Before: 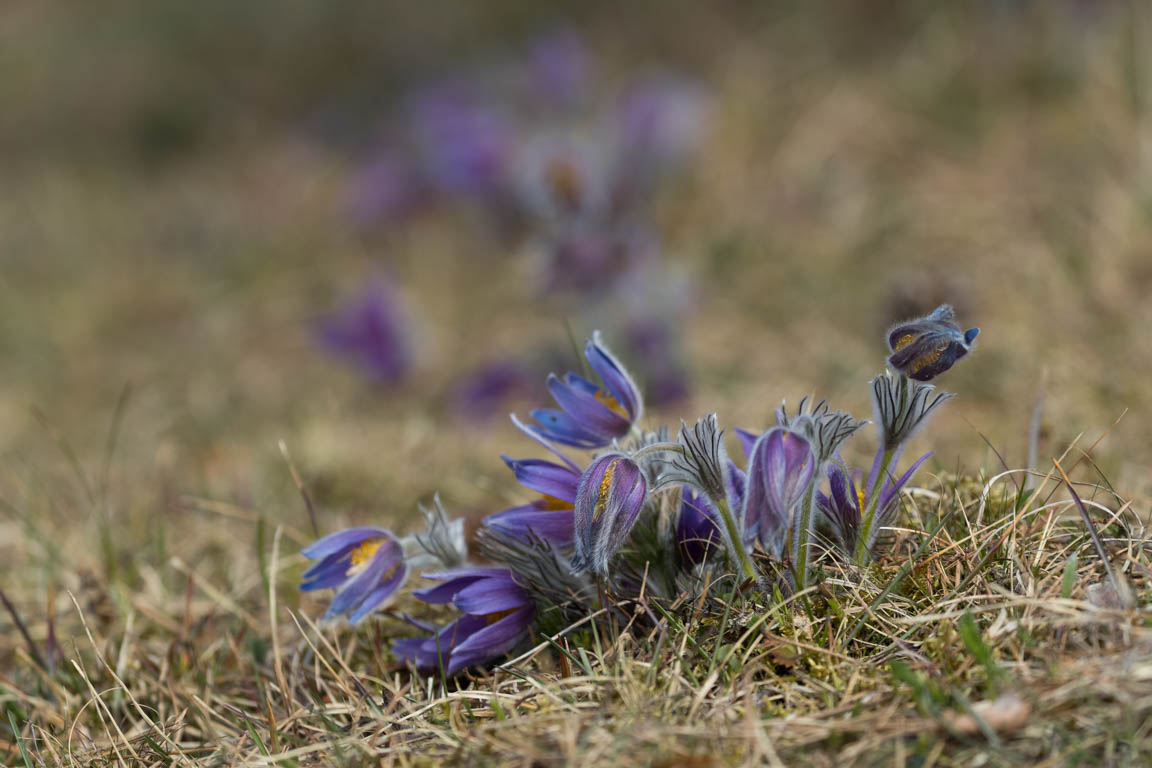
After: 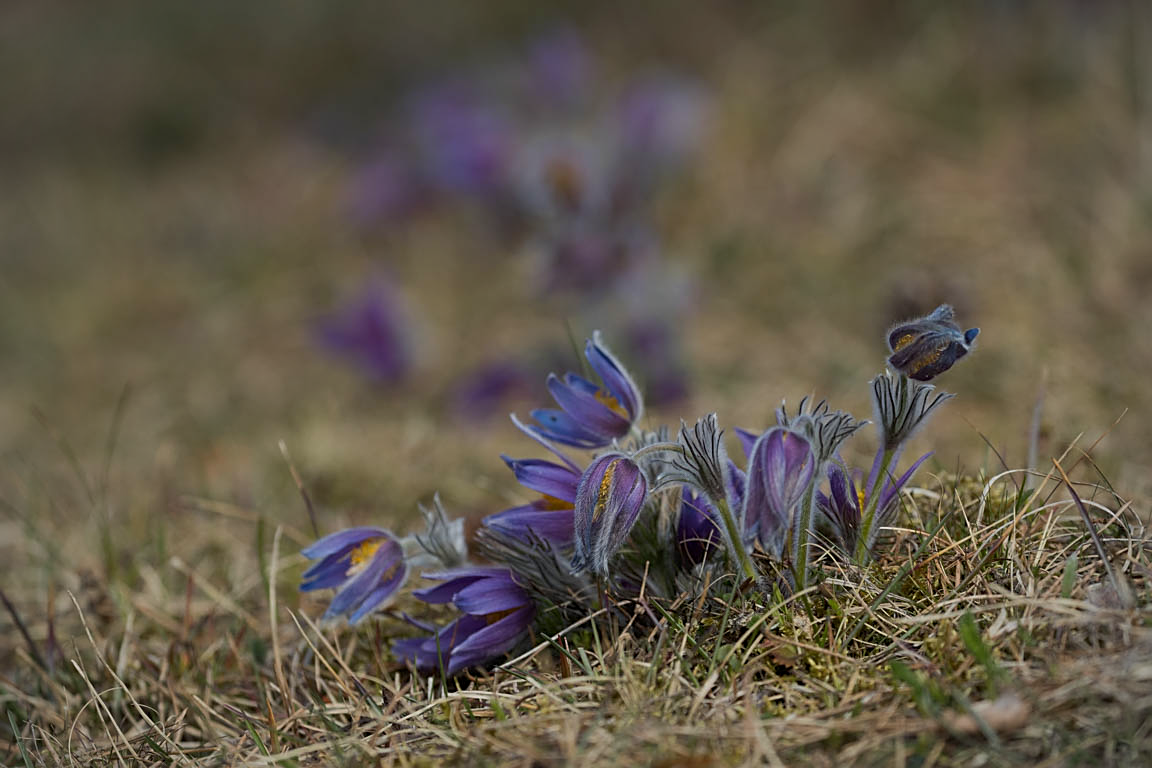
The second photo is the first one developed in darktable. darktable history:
sharpen: on, module defaults
exposure: exposure -0.433 EV, compensate highlight preservation false
vignetting: fall-off radius 61.12%
shadows and highlights: shadows 24.83, white point adjustment -2.96, highlights -29.79
